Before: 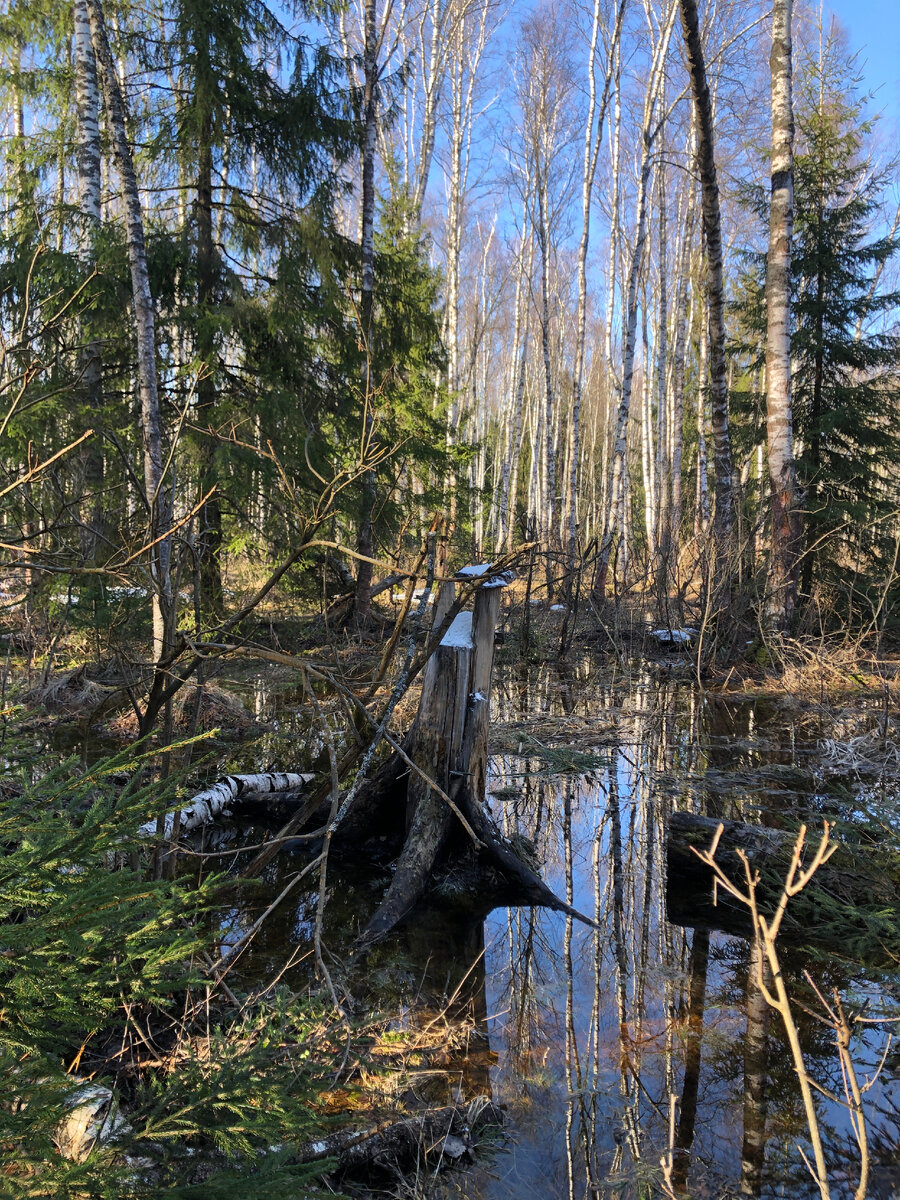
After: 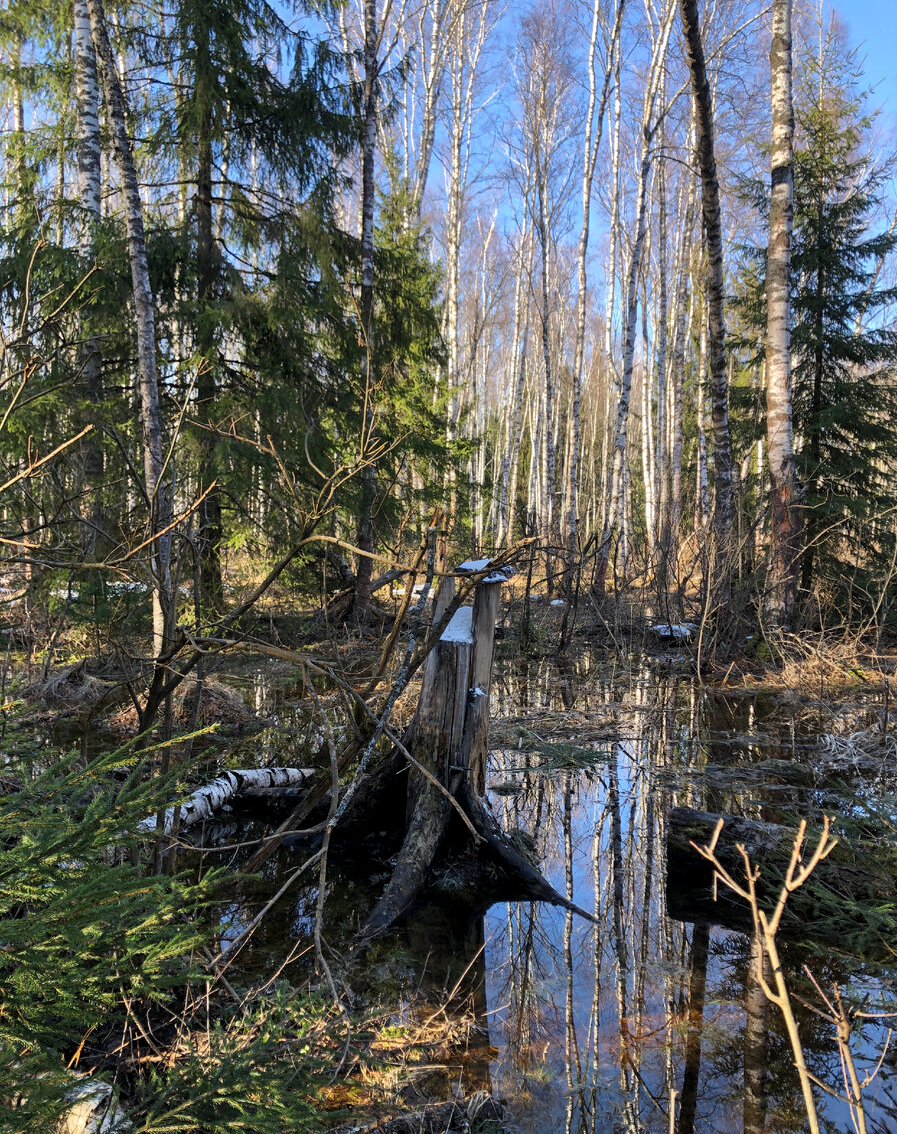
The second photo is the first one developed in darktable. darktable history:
local contrast: highlights 100%, shadows 100%, detail 120%, midtone range 0.2
crop: top 0.448%, right 0.264%, bottom 5.045%
